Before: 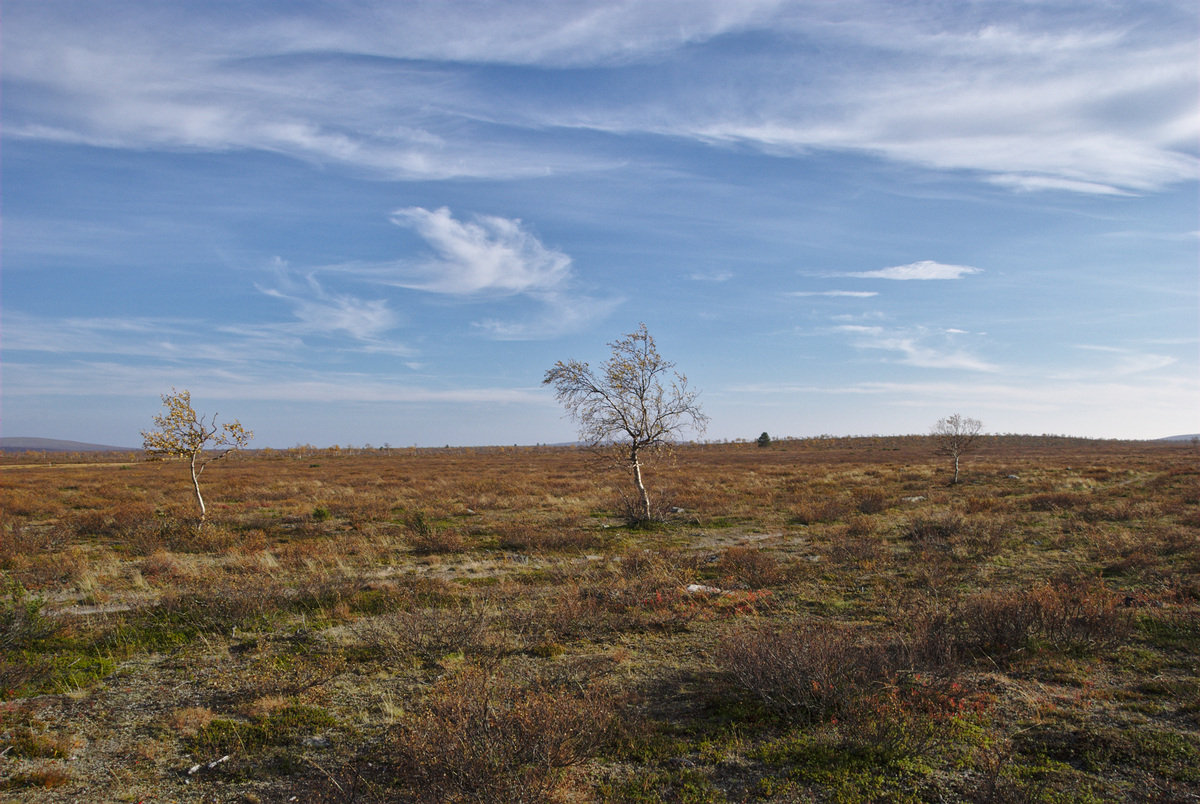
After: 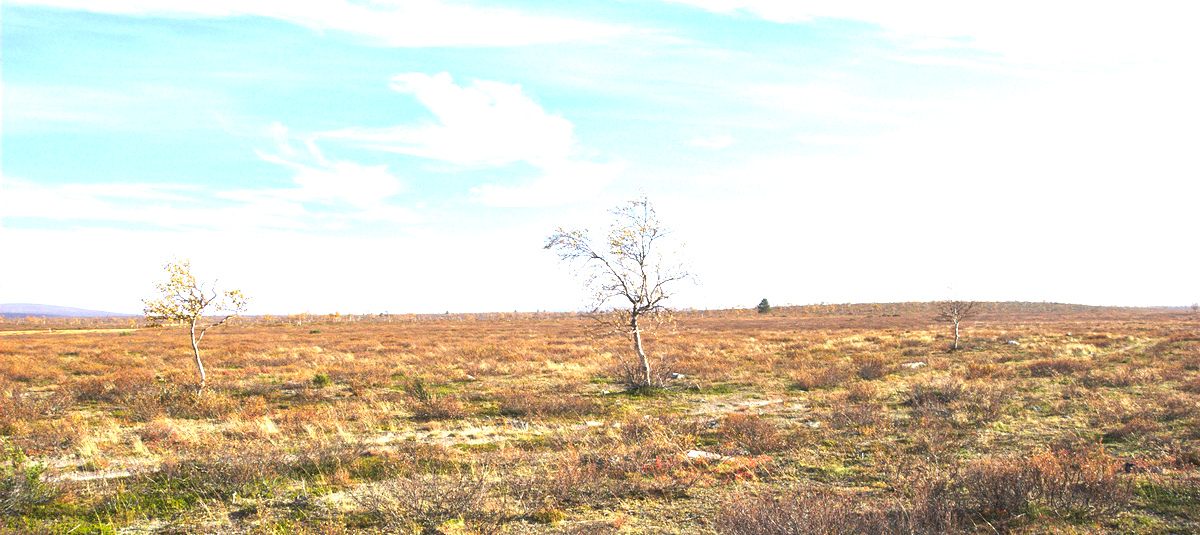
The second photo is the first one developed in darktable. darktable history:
exposure: exposure 2.003 EV, compensate highlight preservation false
crop: top 16.727%, bottom 16.727%
